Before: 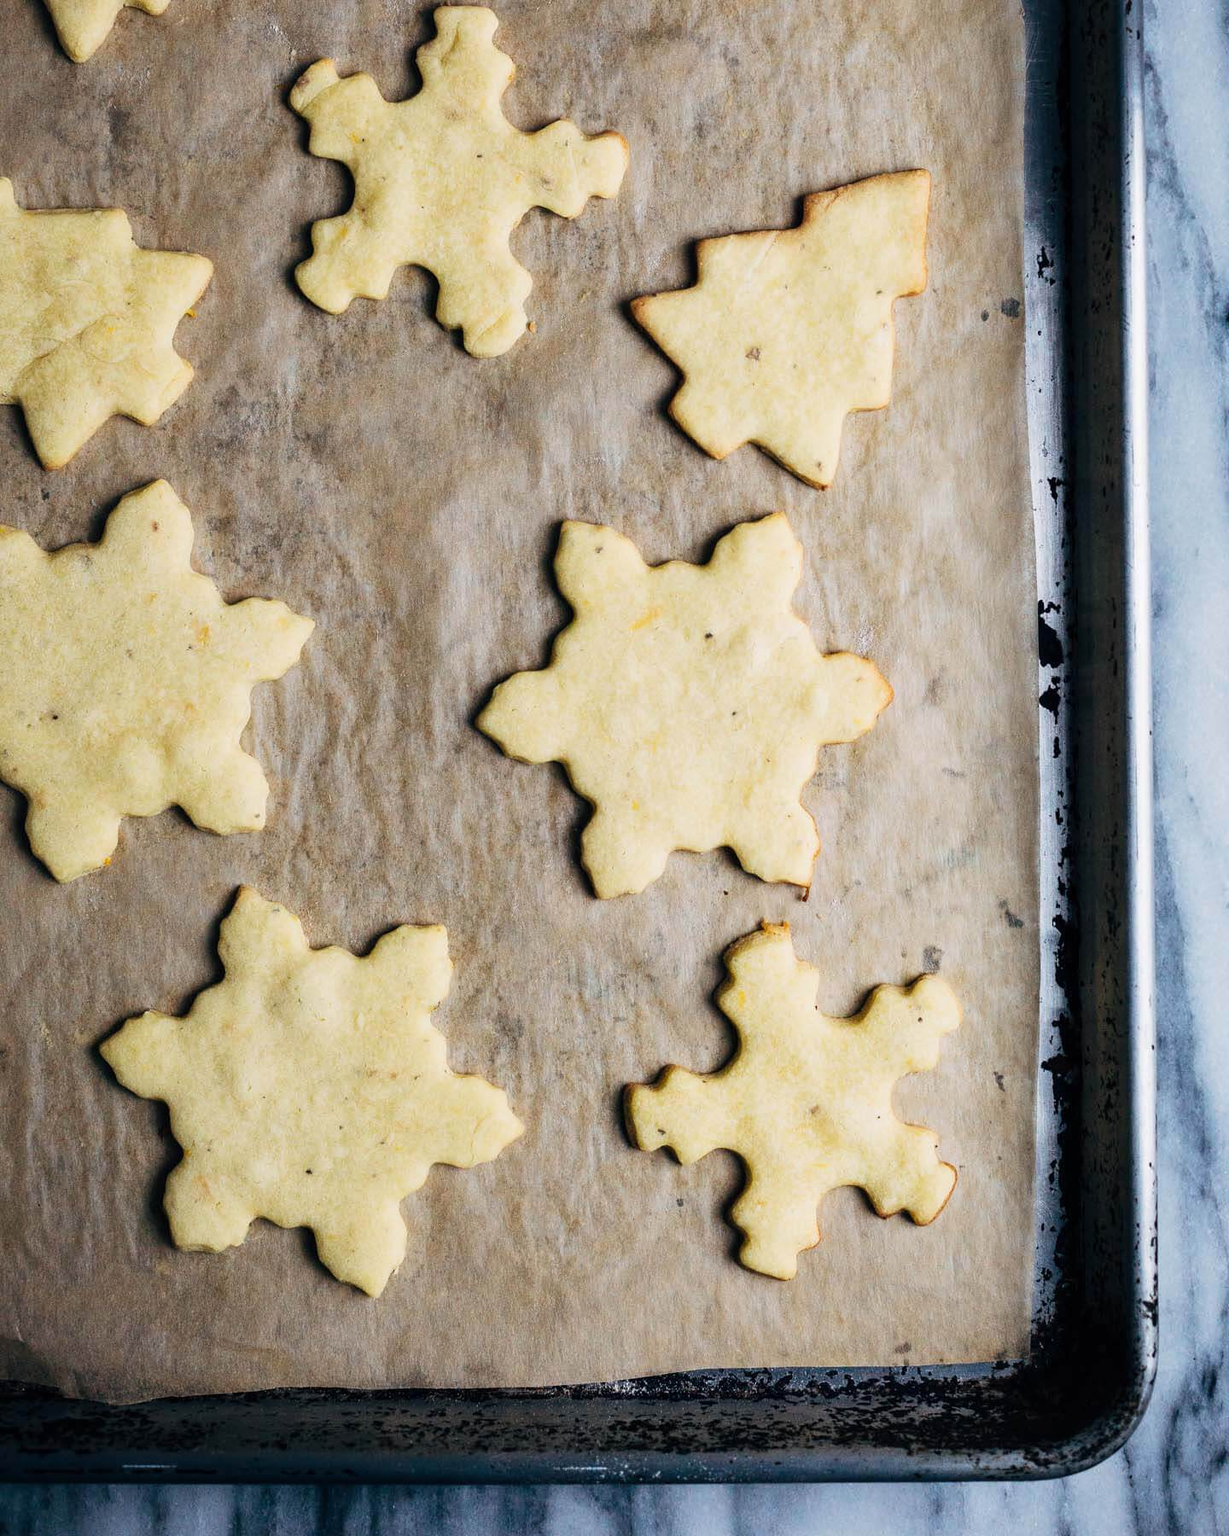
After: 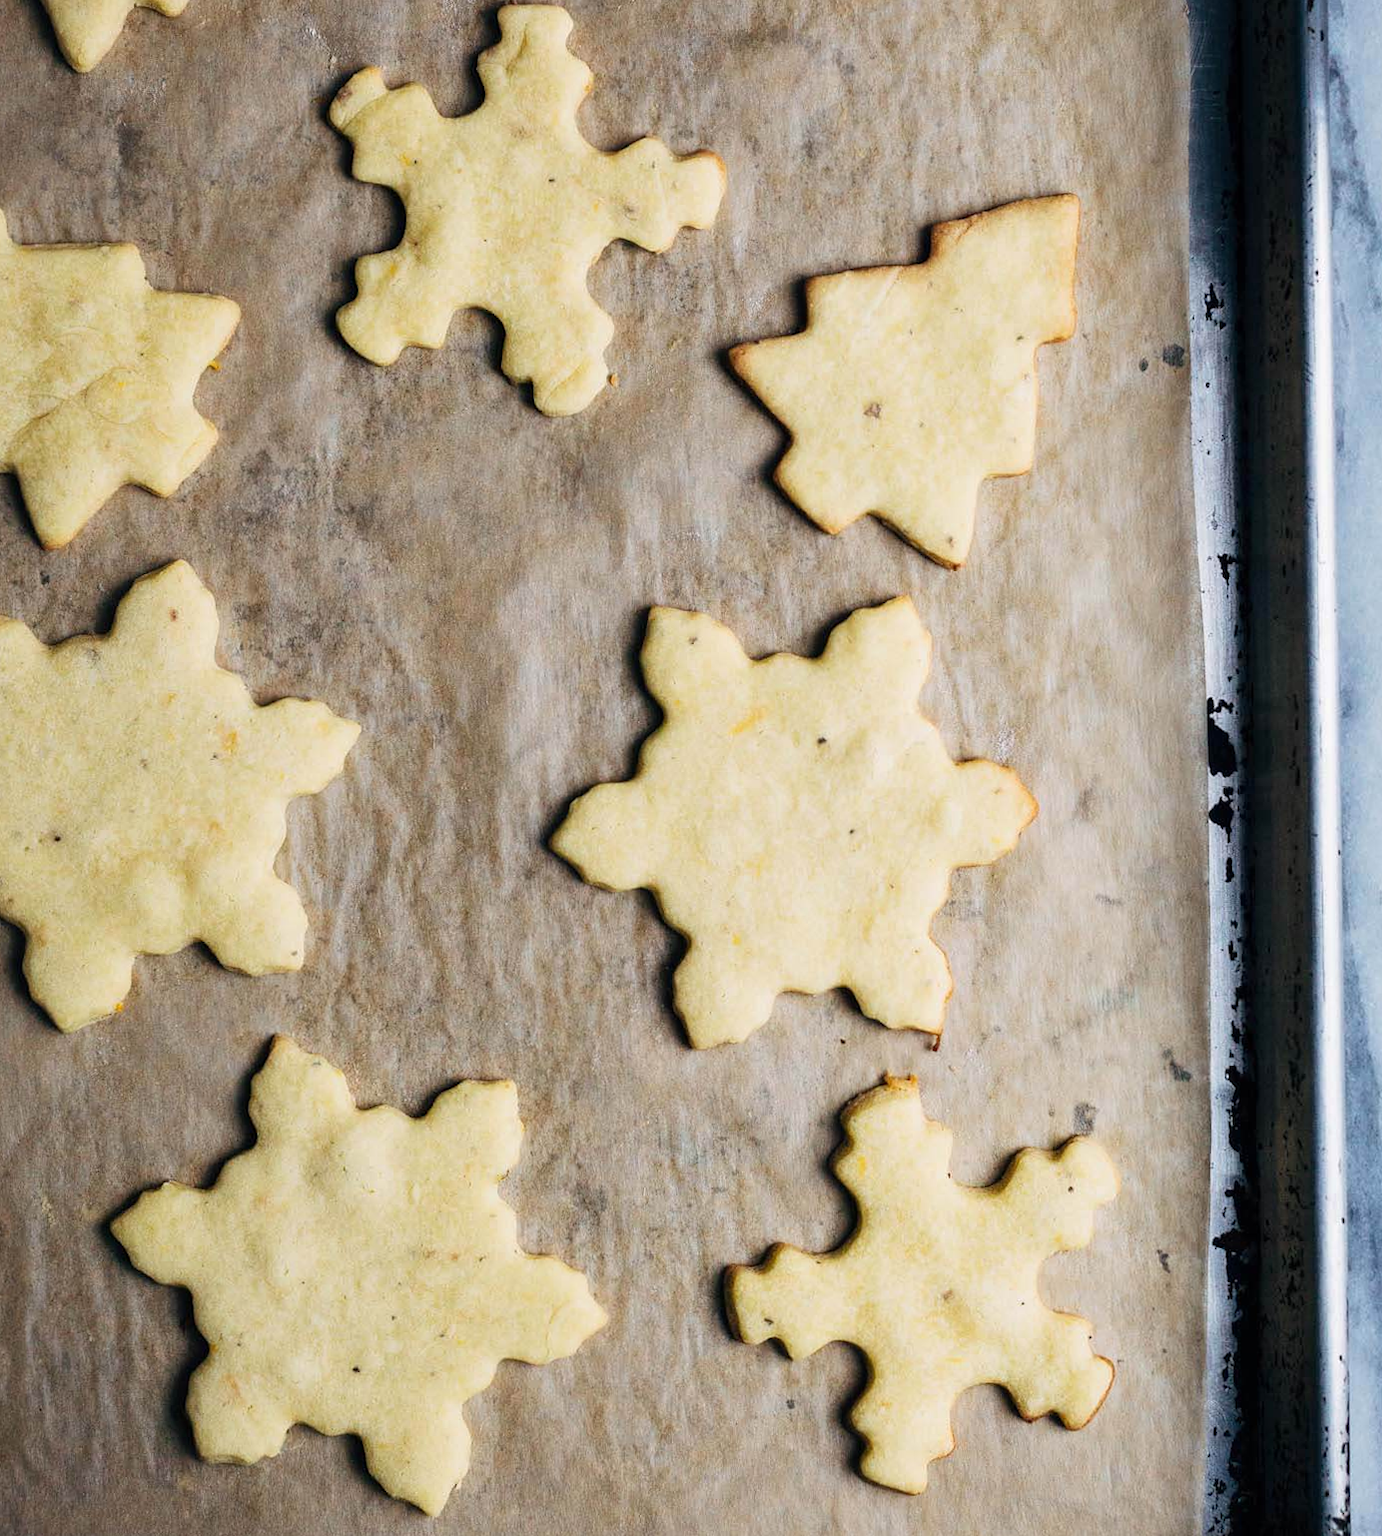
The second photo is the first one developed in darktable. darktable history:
crop and rotate: angle 0.2°, left 0.275%, right 3.127%, bottom 14.18%
